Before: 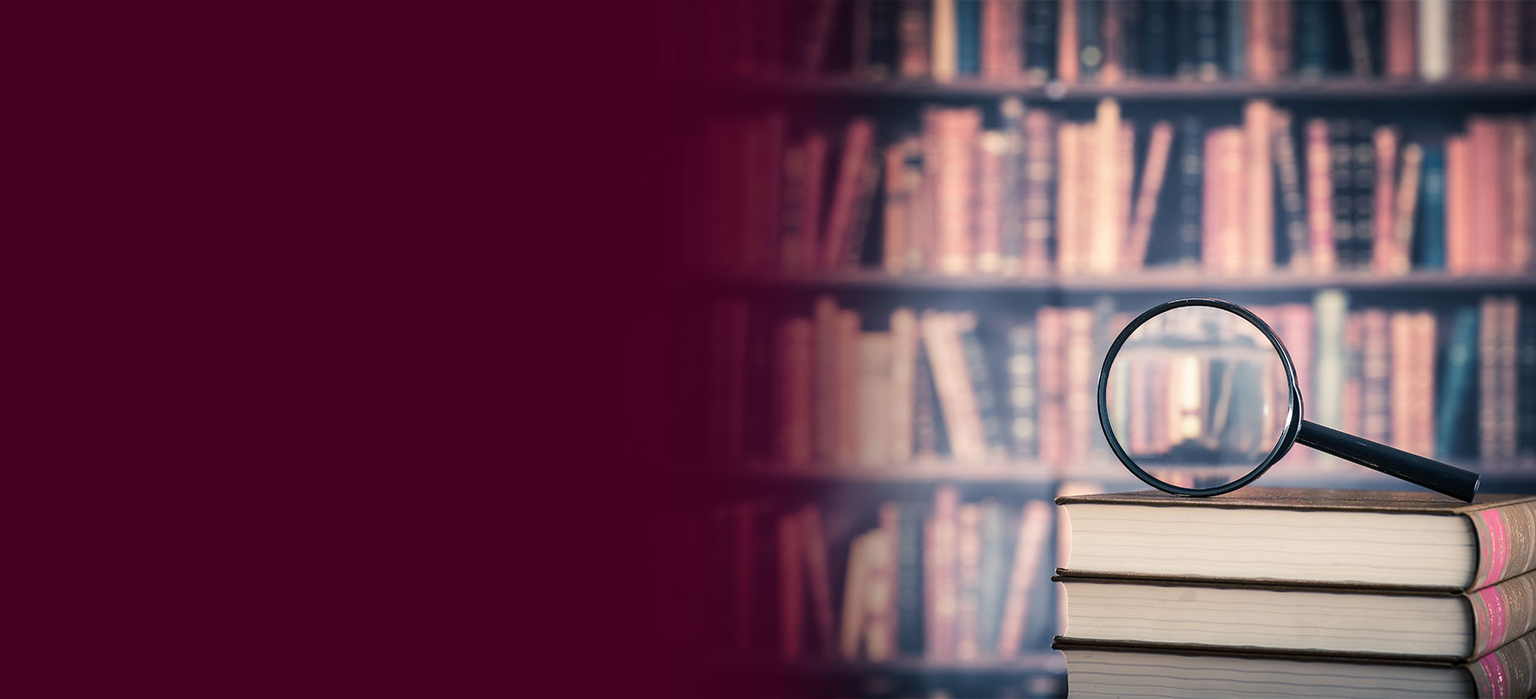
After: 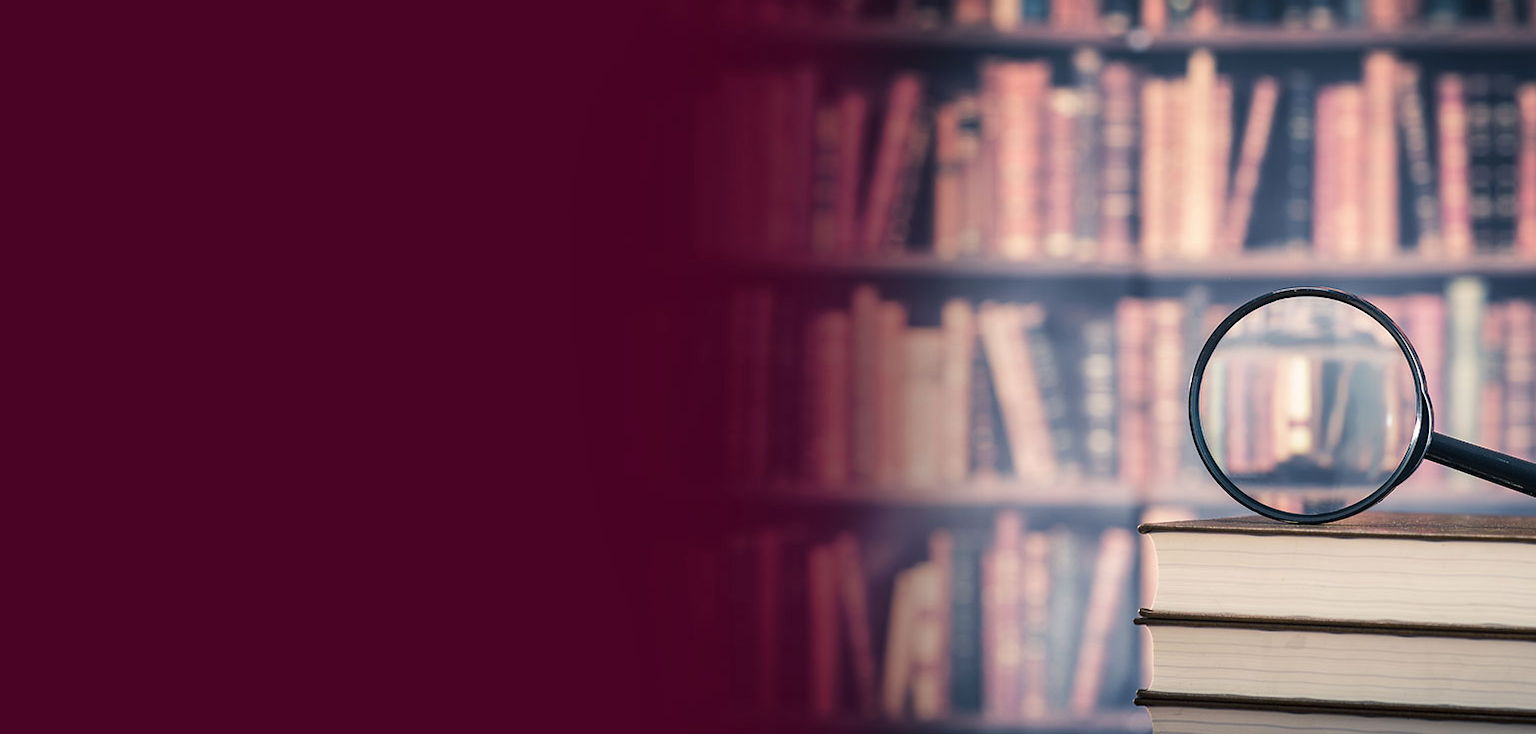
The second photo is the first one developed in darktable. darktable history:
shadows and highlights: shadows 25, highlights -25
crop: left 6.446%, top 8.188%, right 9.538%, bottom 3.548%
